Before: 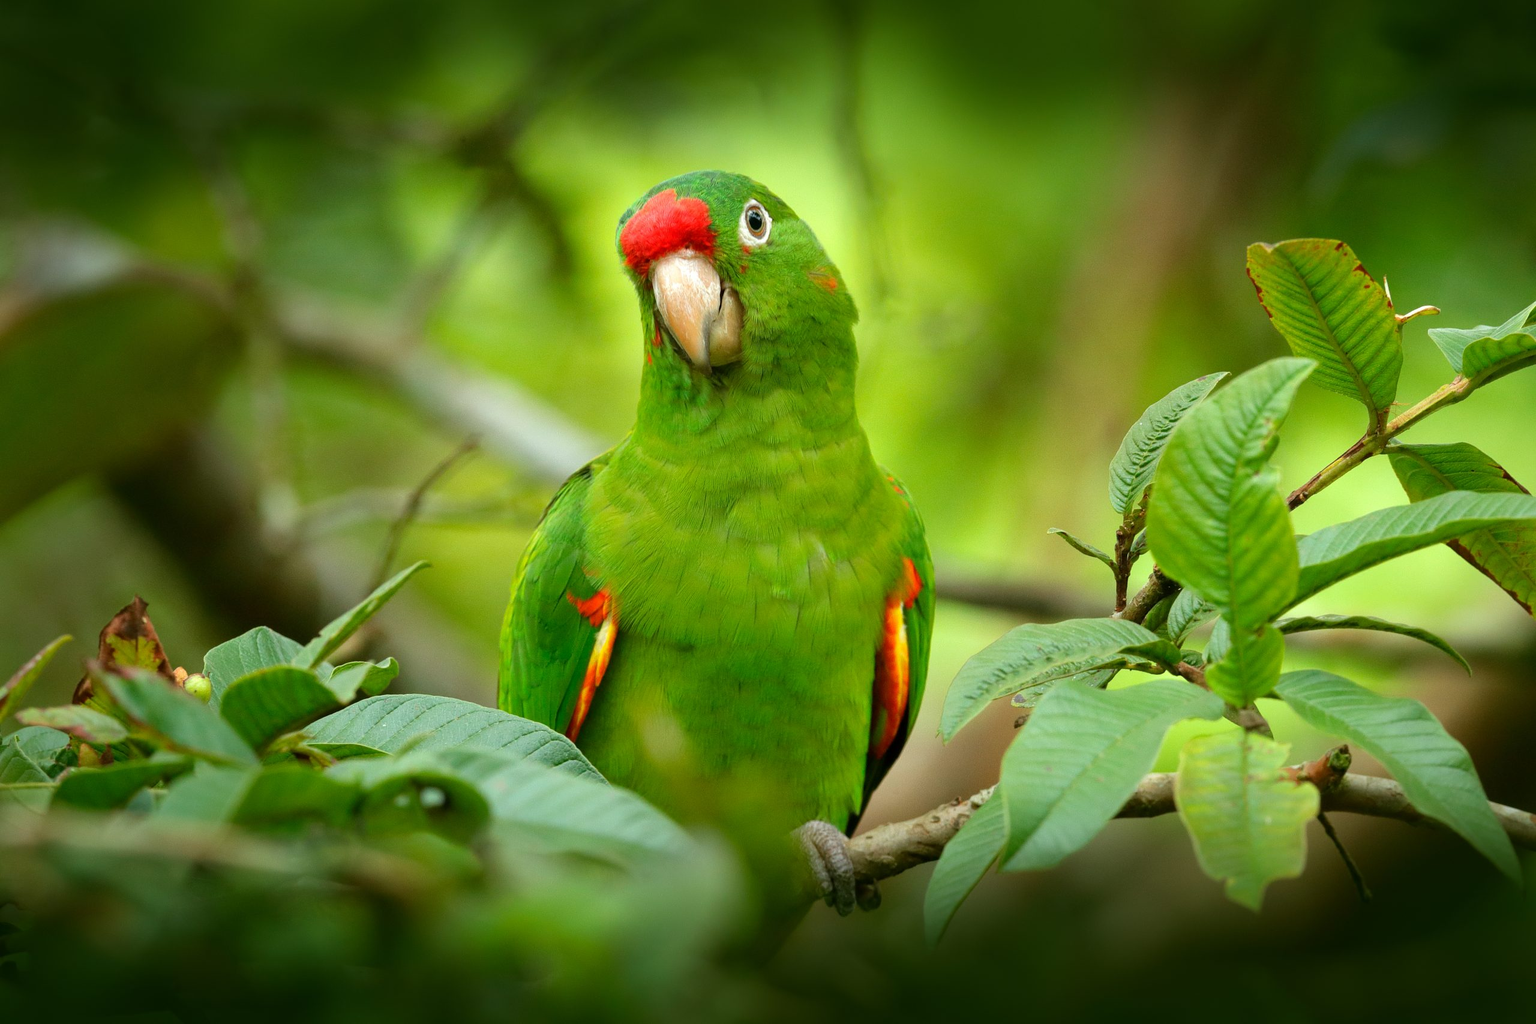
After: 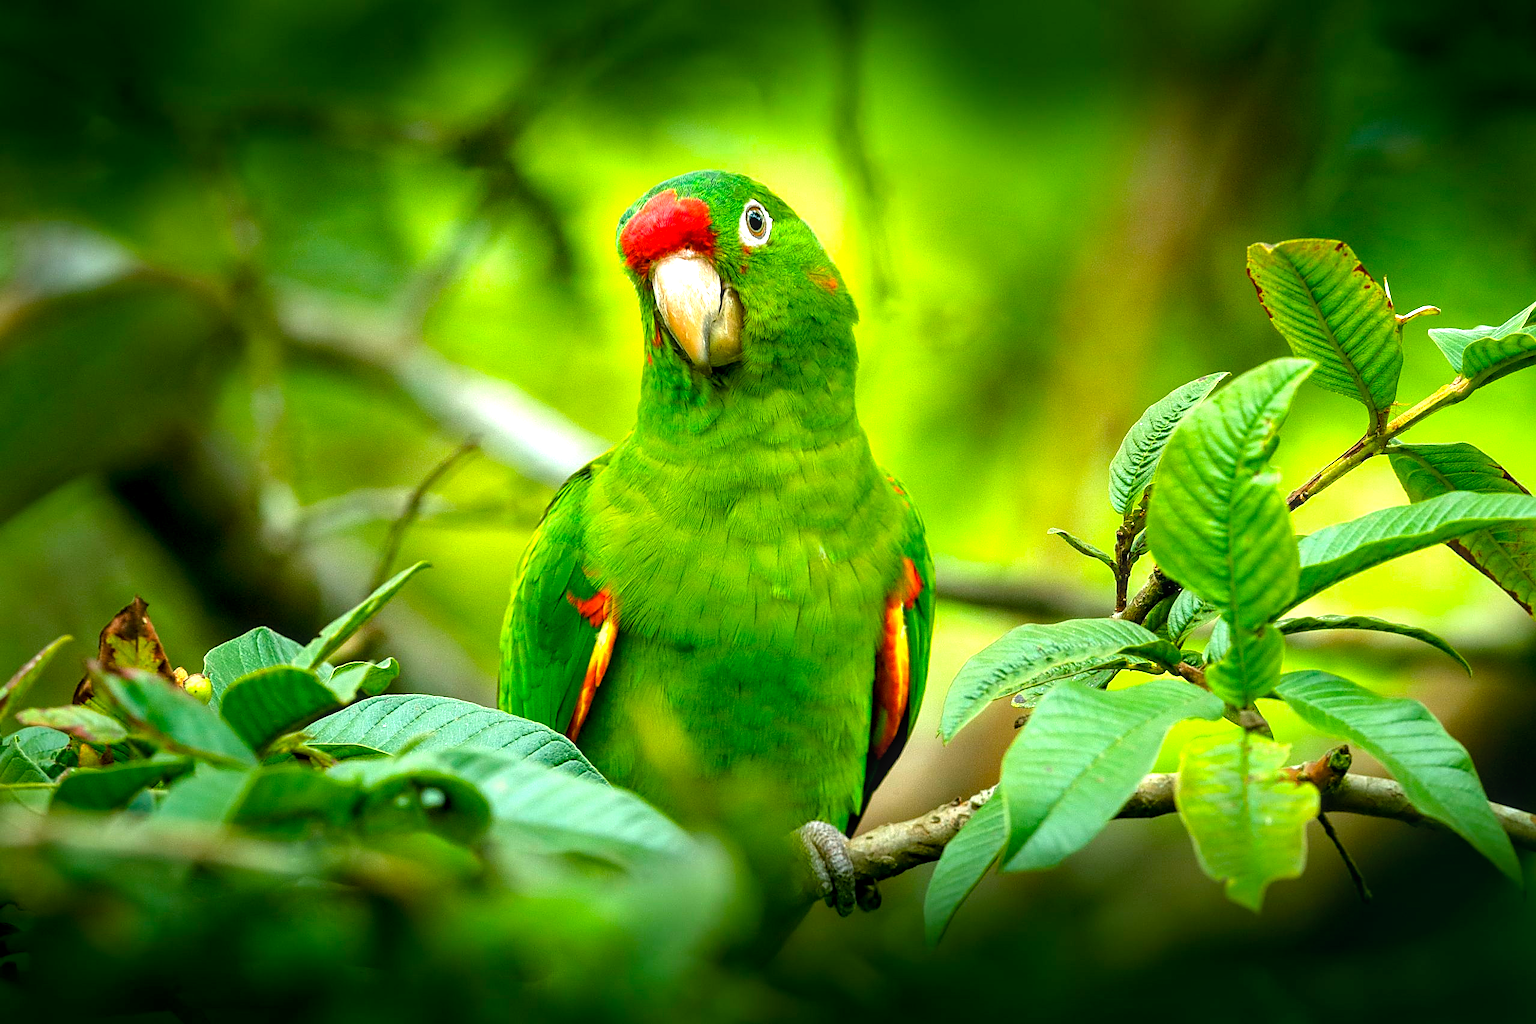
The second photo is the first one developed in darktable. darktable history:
color balance rgb: power › luminance -7.958%, power › chroma 1.094%, power › hue 217.33°, global offset › luminance -0.468%, perceptual saturation grading › global saturation 17.678%, perceptual brilliance grading › global brilliance 24.879%, global vibrance 20%
sharpen: on, module defaults
local contrast: on, module defaults
